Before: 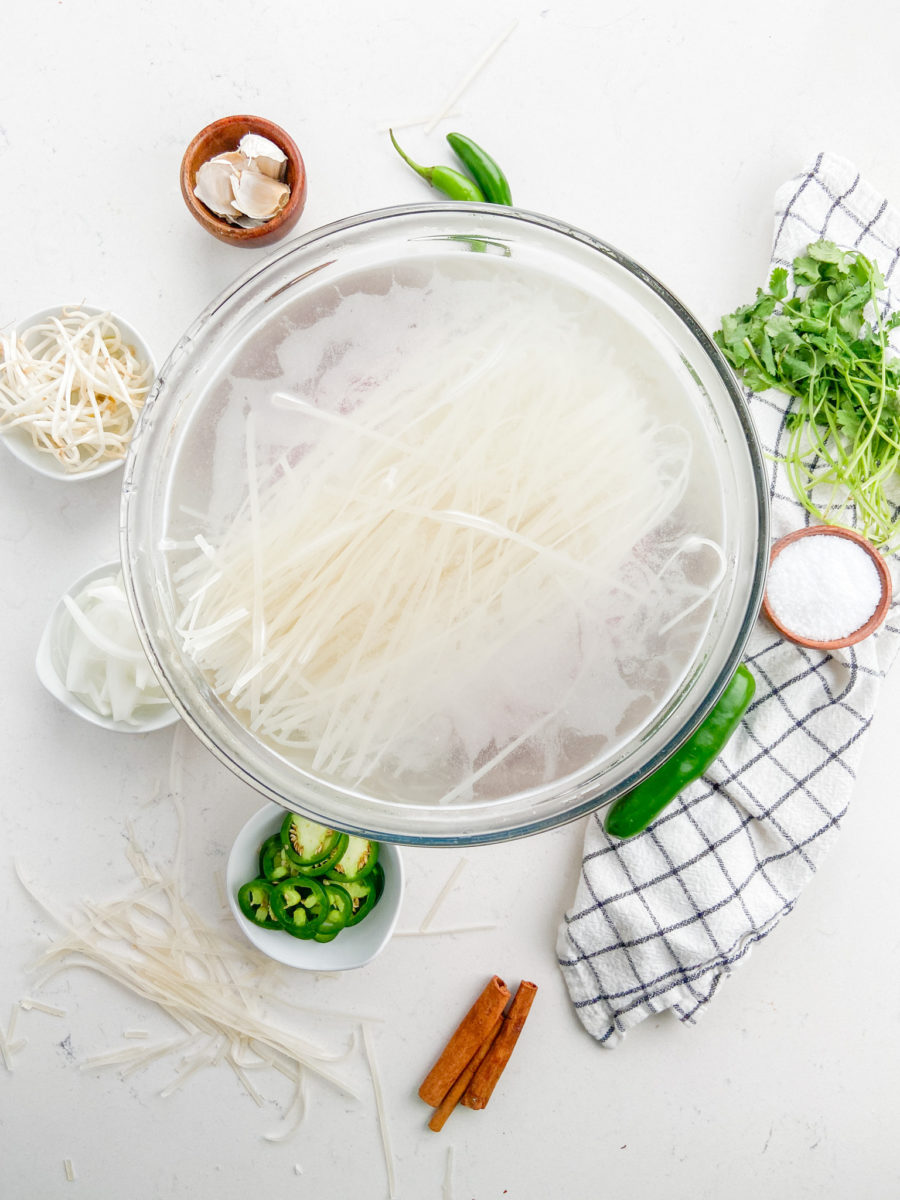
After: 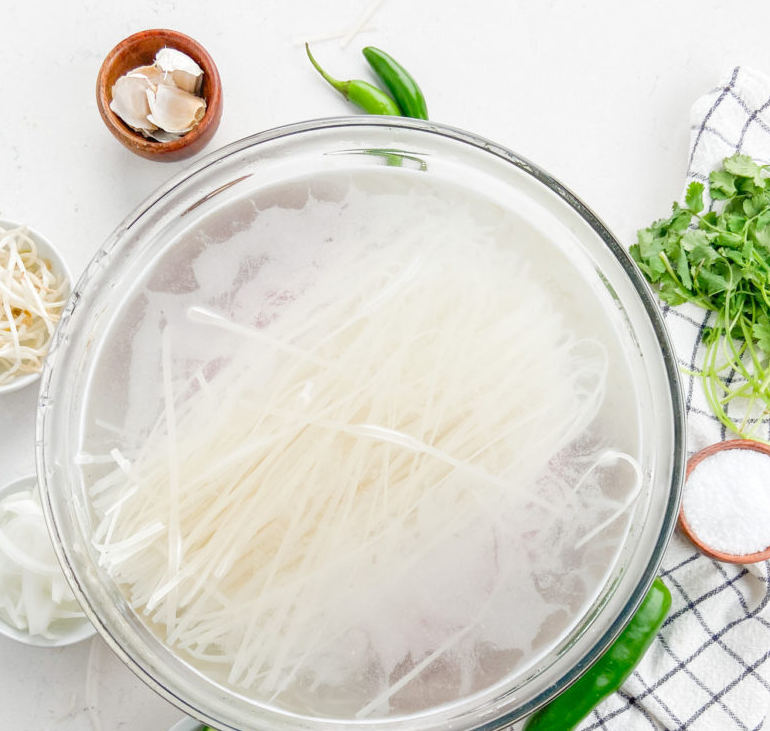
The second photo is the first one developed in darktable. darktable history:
crop and rotate: left 9.404%, top 7.244%, right 4.993%, bottom 31.808%
